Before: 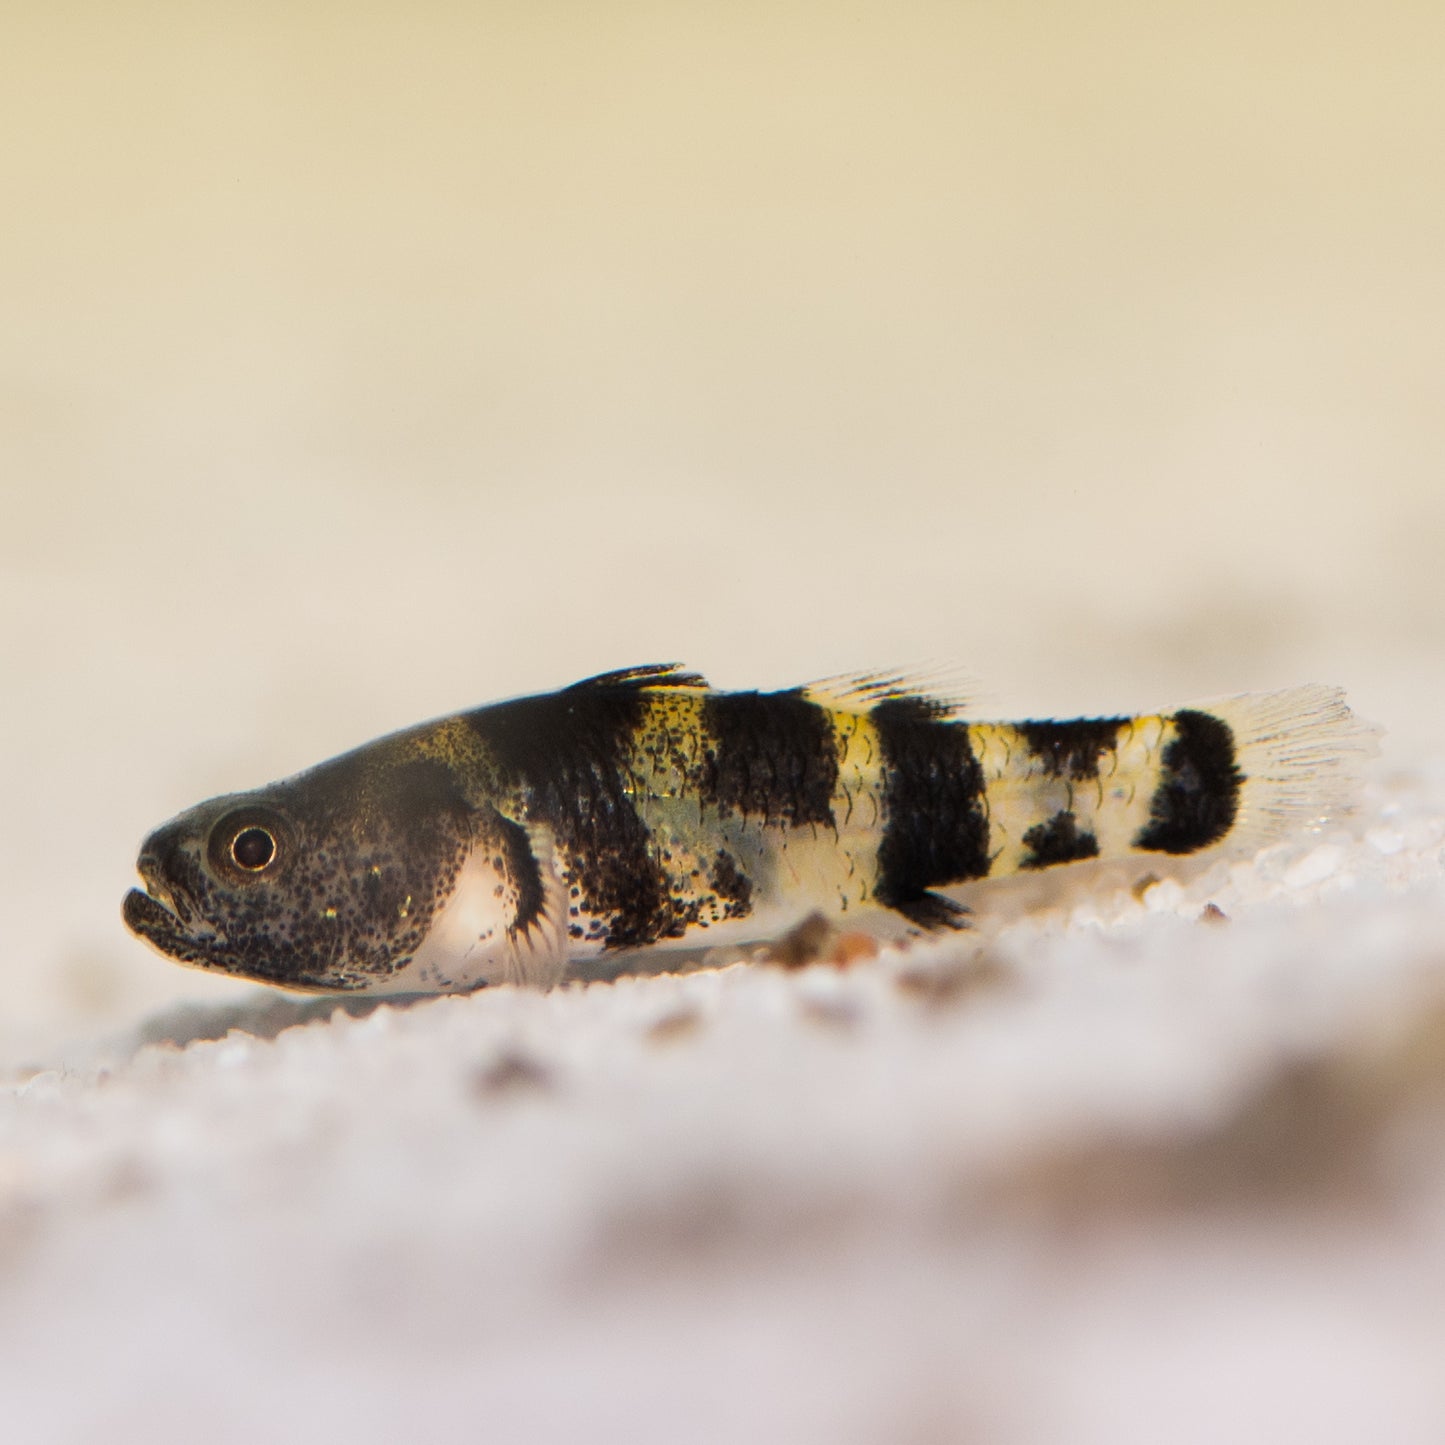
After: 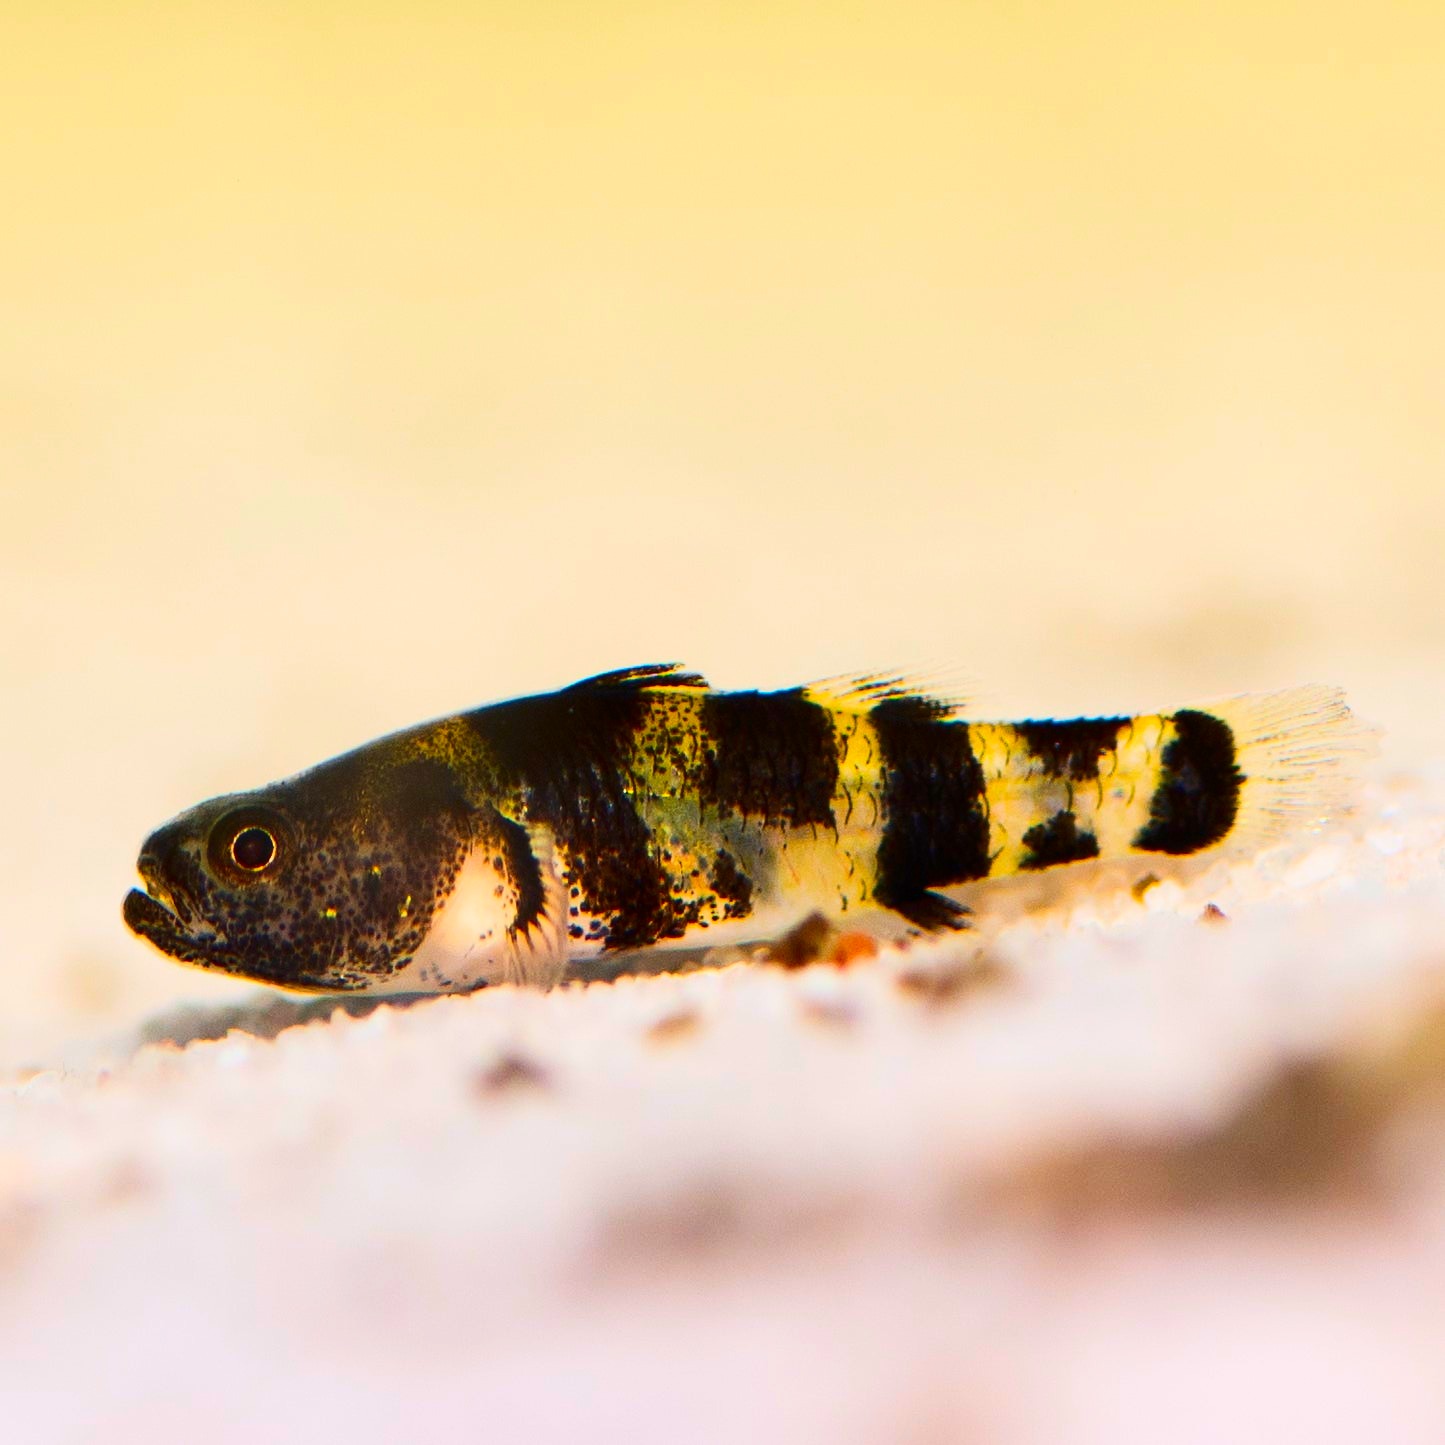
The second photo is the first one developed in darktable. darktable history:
color correction: saturation 2.15
contrast brightness saturation: contrast 0.28
exposure: exposure -0.01 EV, compensate highlight preservation false
